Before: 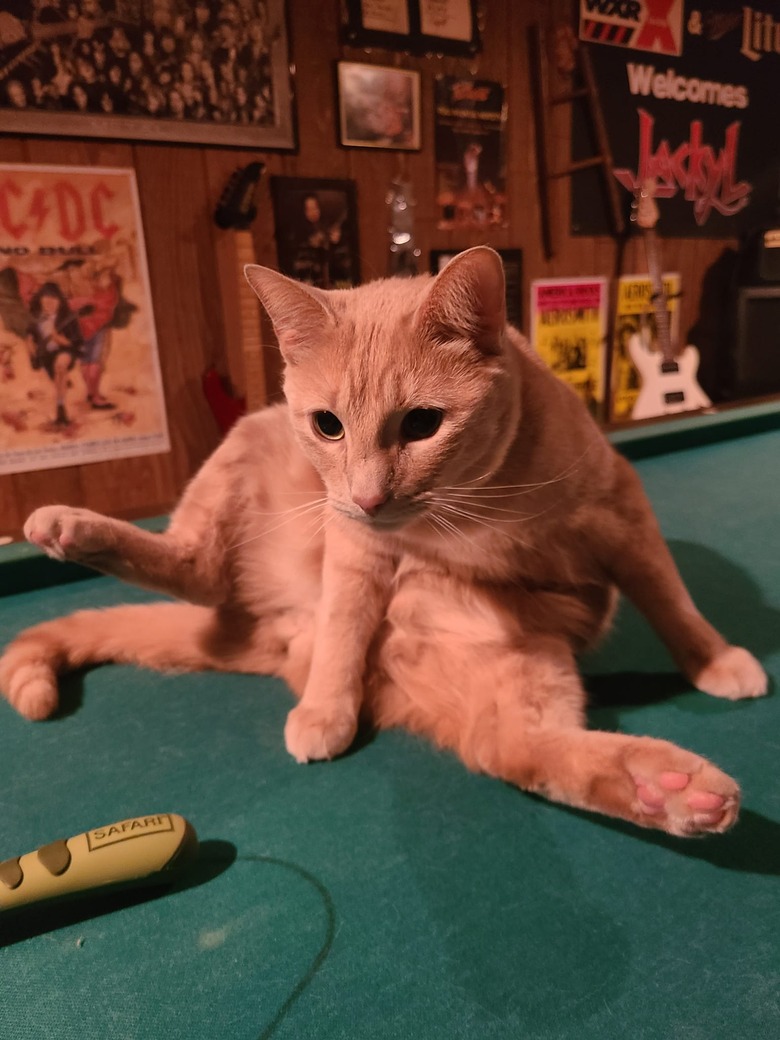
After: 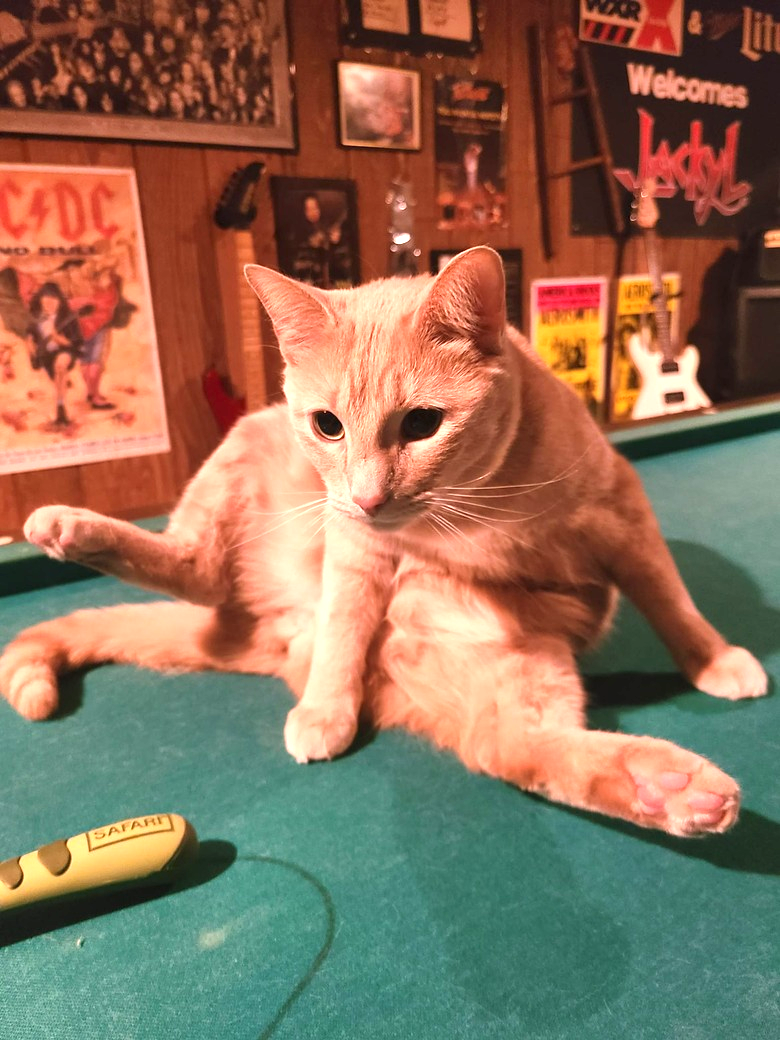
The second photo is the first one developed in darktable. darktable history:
exposure: black level correction 0, exposure 1.379 EV, compensate exposure bias true, compensate highlight preservation false
tone equalizer: on, module defaults
